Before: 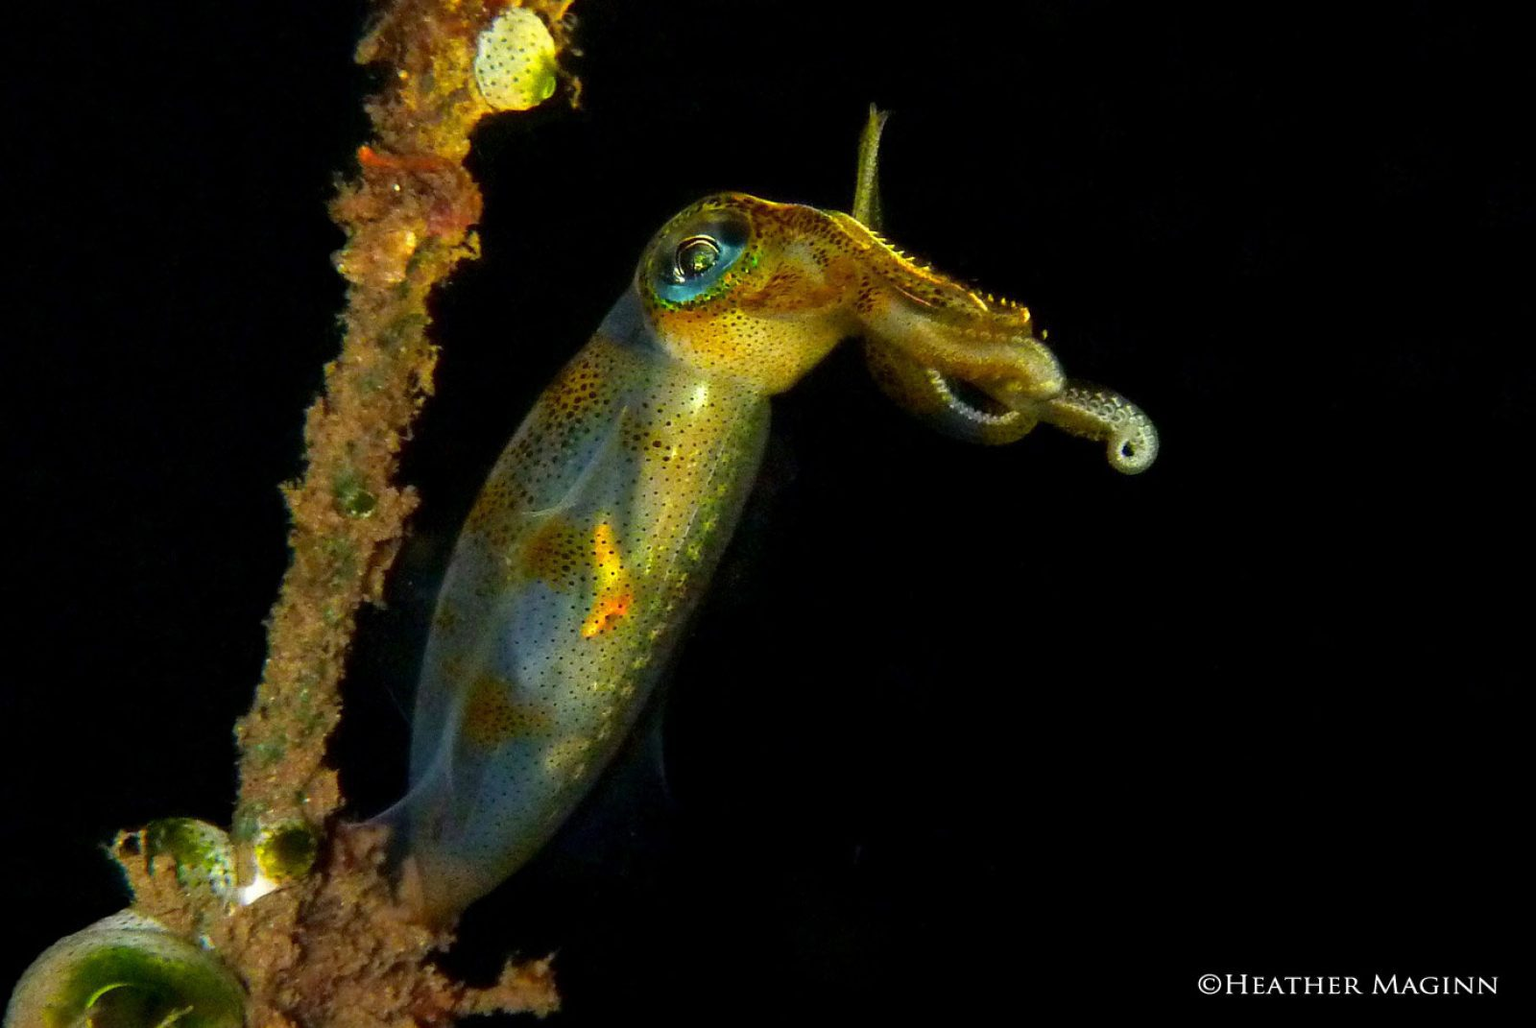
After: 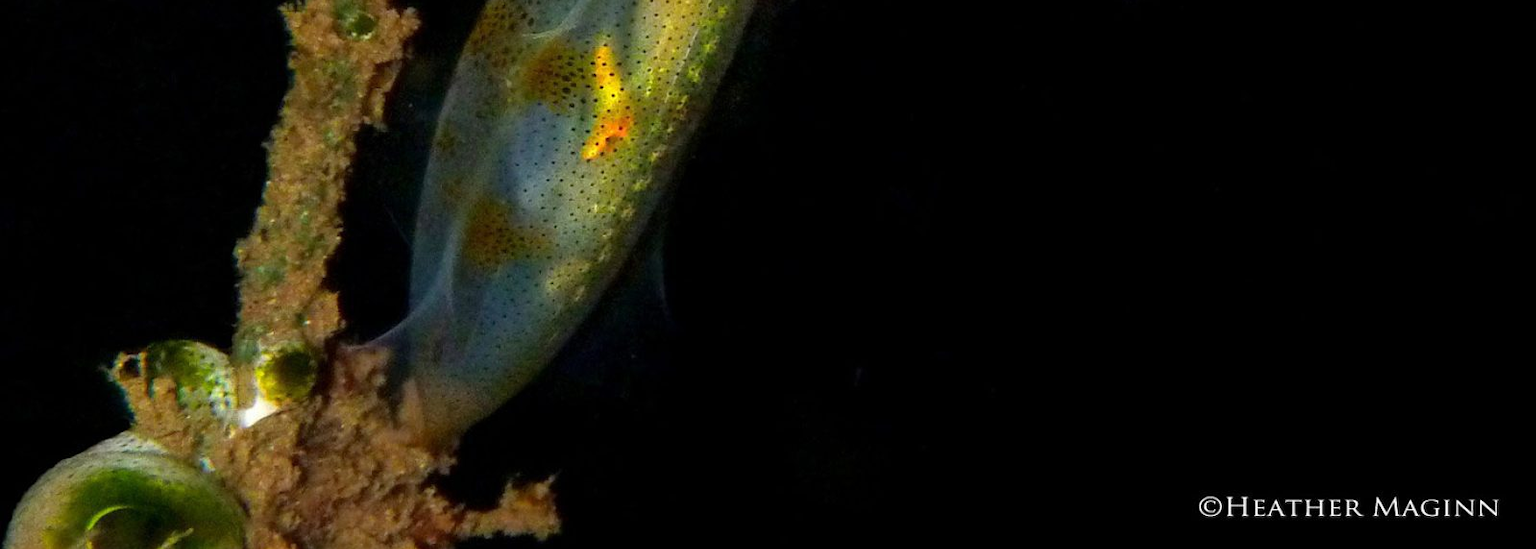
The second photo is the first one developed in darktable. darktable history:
crop and rotate: top 46.504%, right 0.062%
